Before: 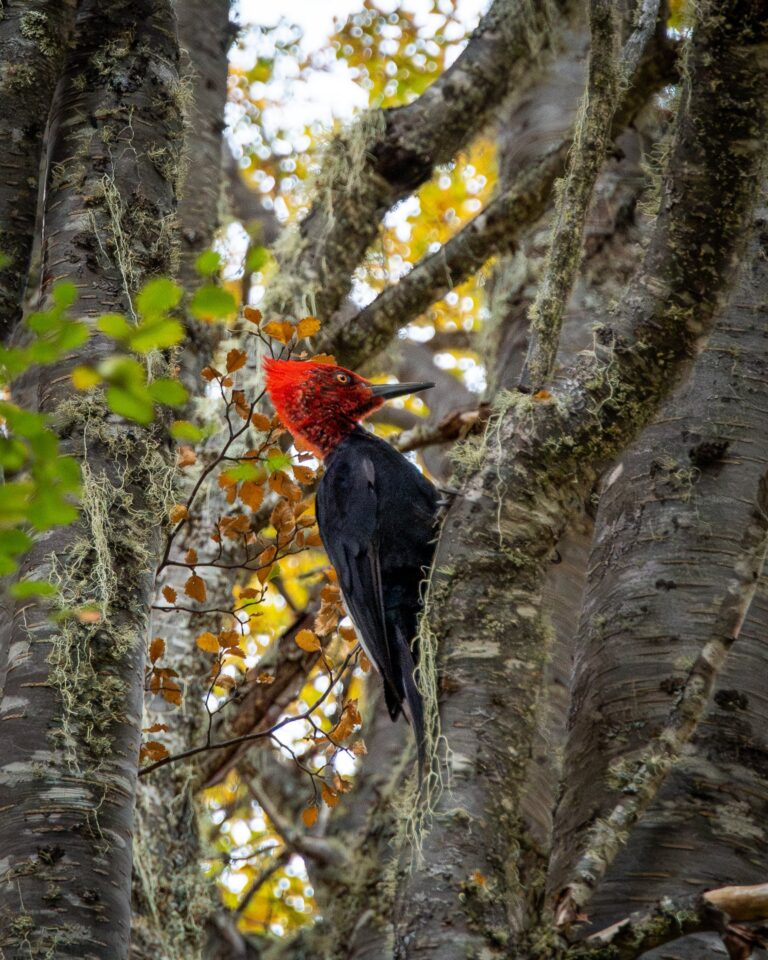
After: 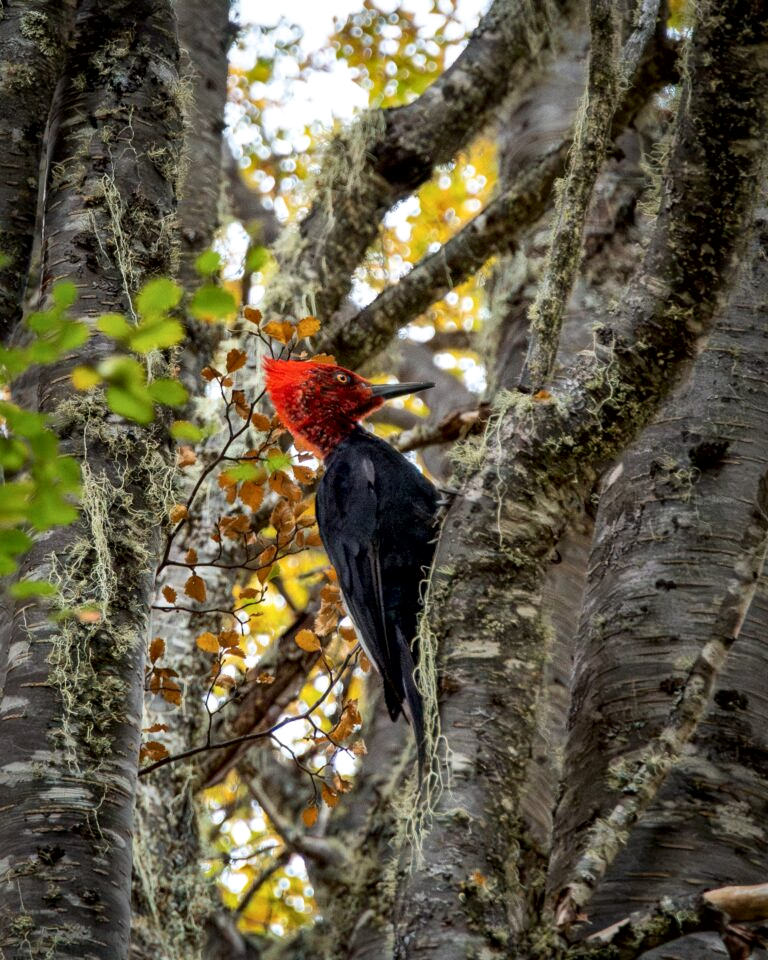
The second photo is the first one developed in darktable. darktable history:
local contrast: mode bilateral grid, contrast 20, coarseness 50, detail 159%, midtone range 0.2
